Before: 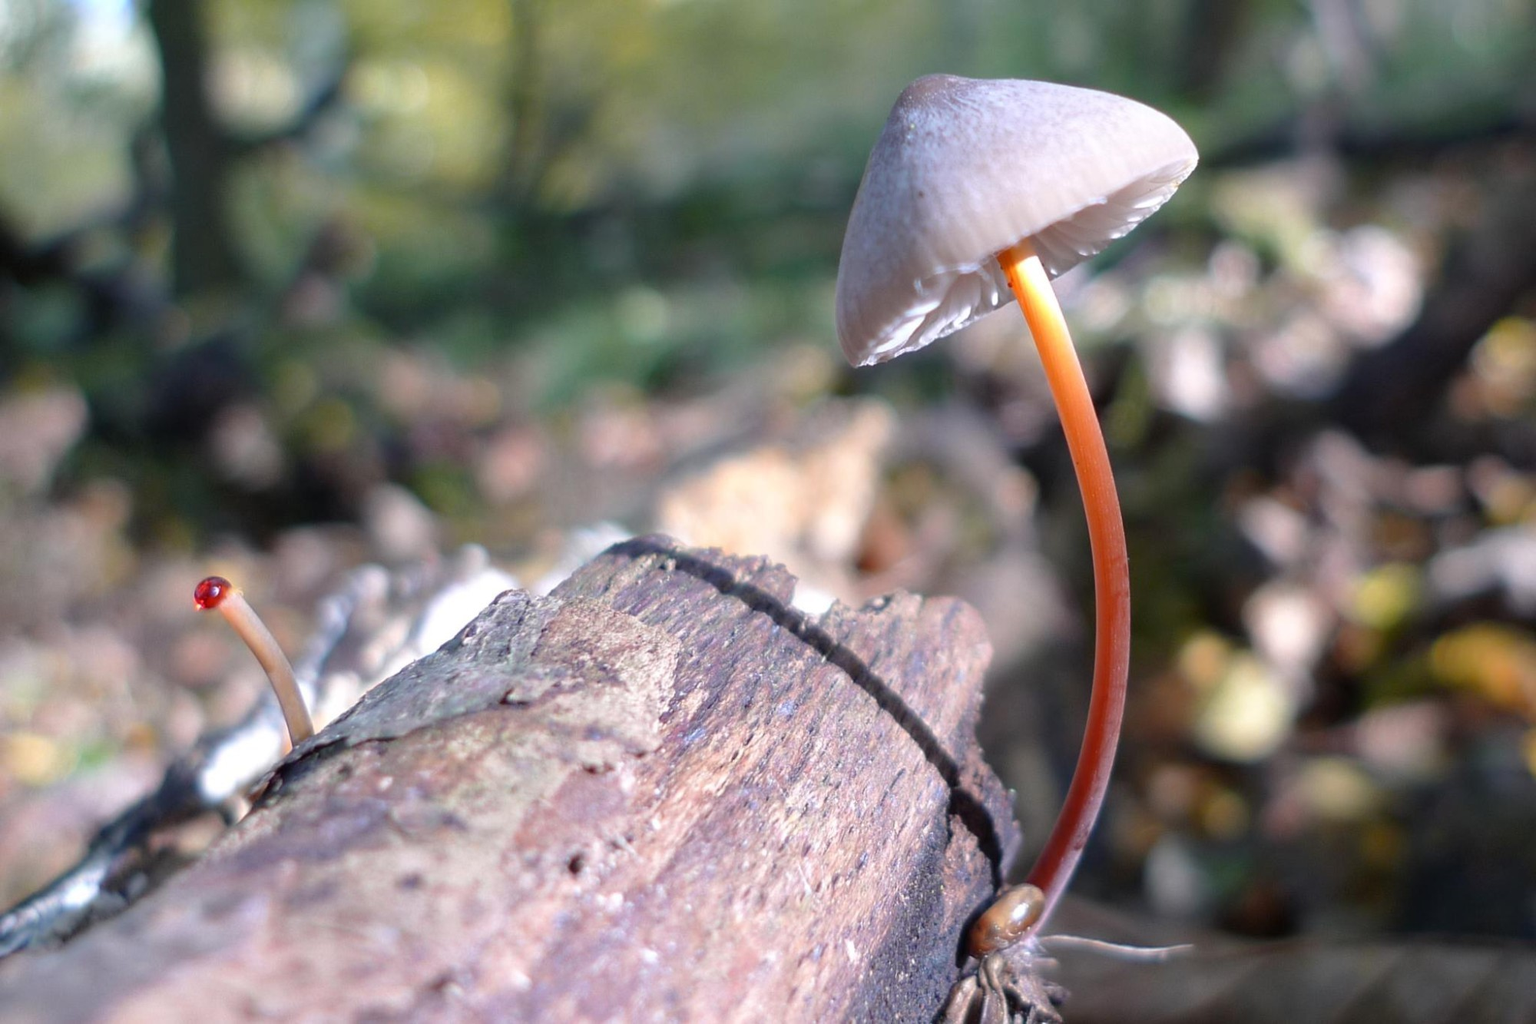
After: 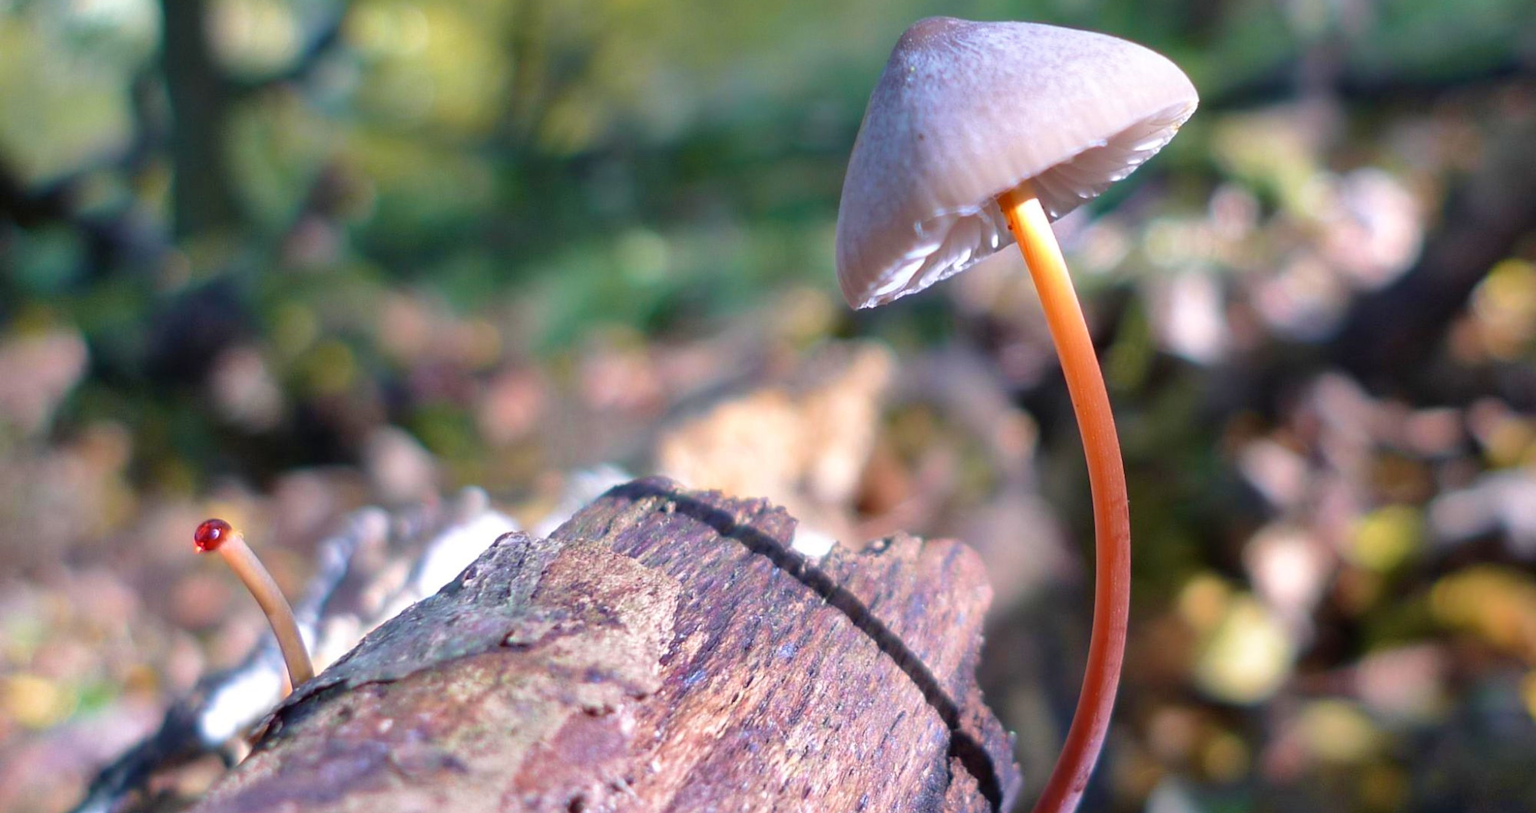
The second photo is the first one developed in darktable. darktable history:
shadows and highlights: soften with gaussian
crop and rotate: top 5.667%, bottom 14.841%
velvia: strength 44.83%
